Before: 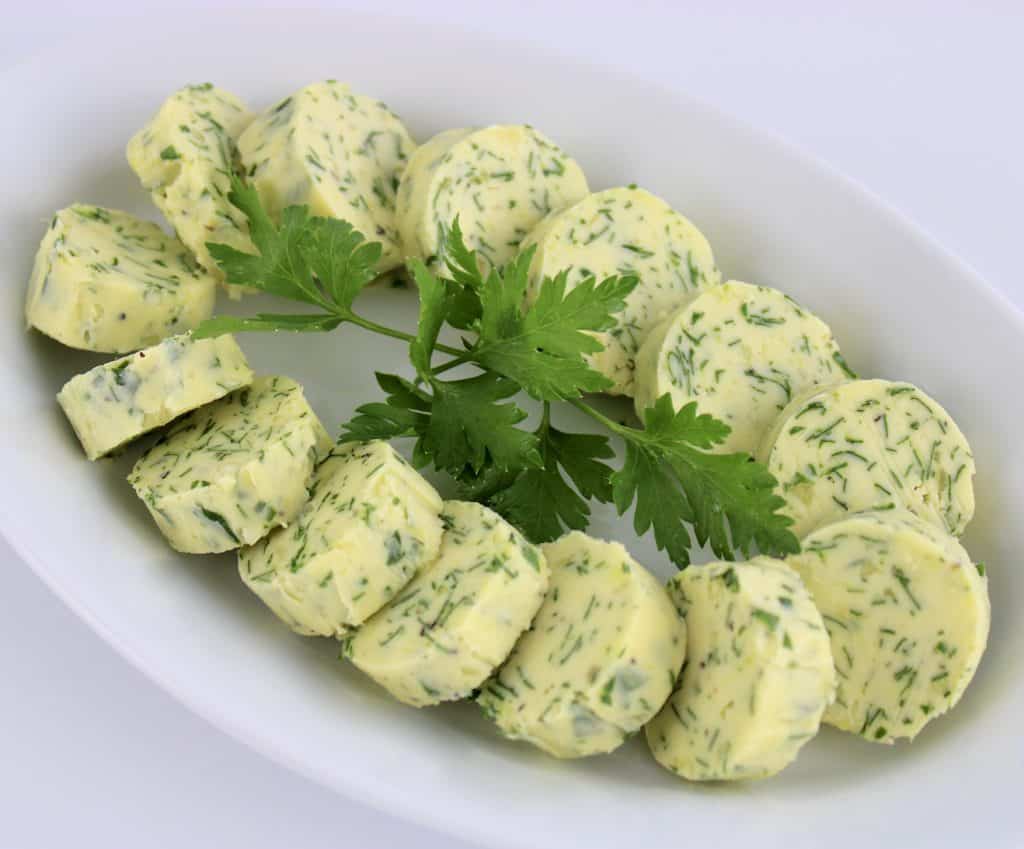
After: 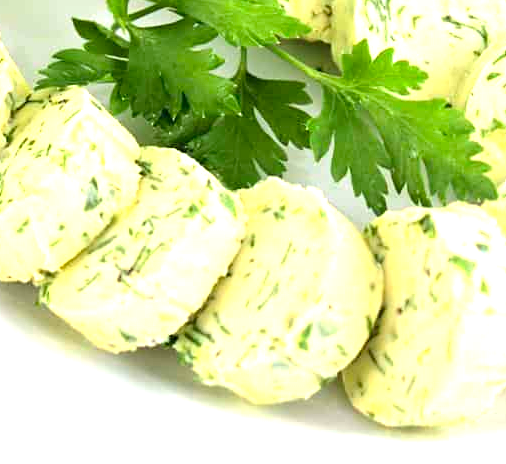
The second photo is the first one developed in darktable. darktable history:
sharpen: amount 0.2
exposure: black level correction 0, exposure 1.45 EV, compensate exposure bias true, compensate highlight preservation false
crop: left 29.672%, top 41.786%, right 20.851%, bottom 3.487%
